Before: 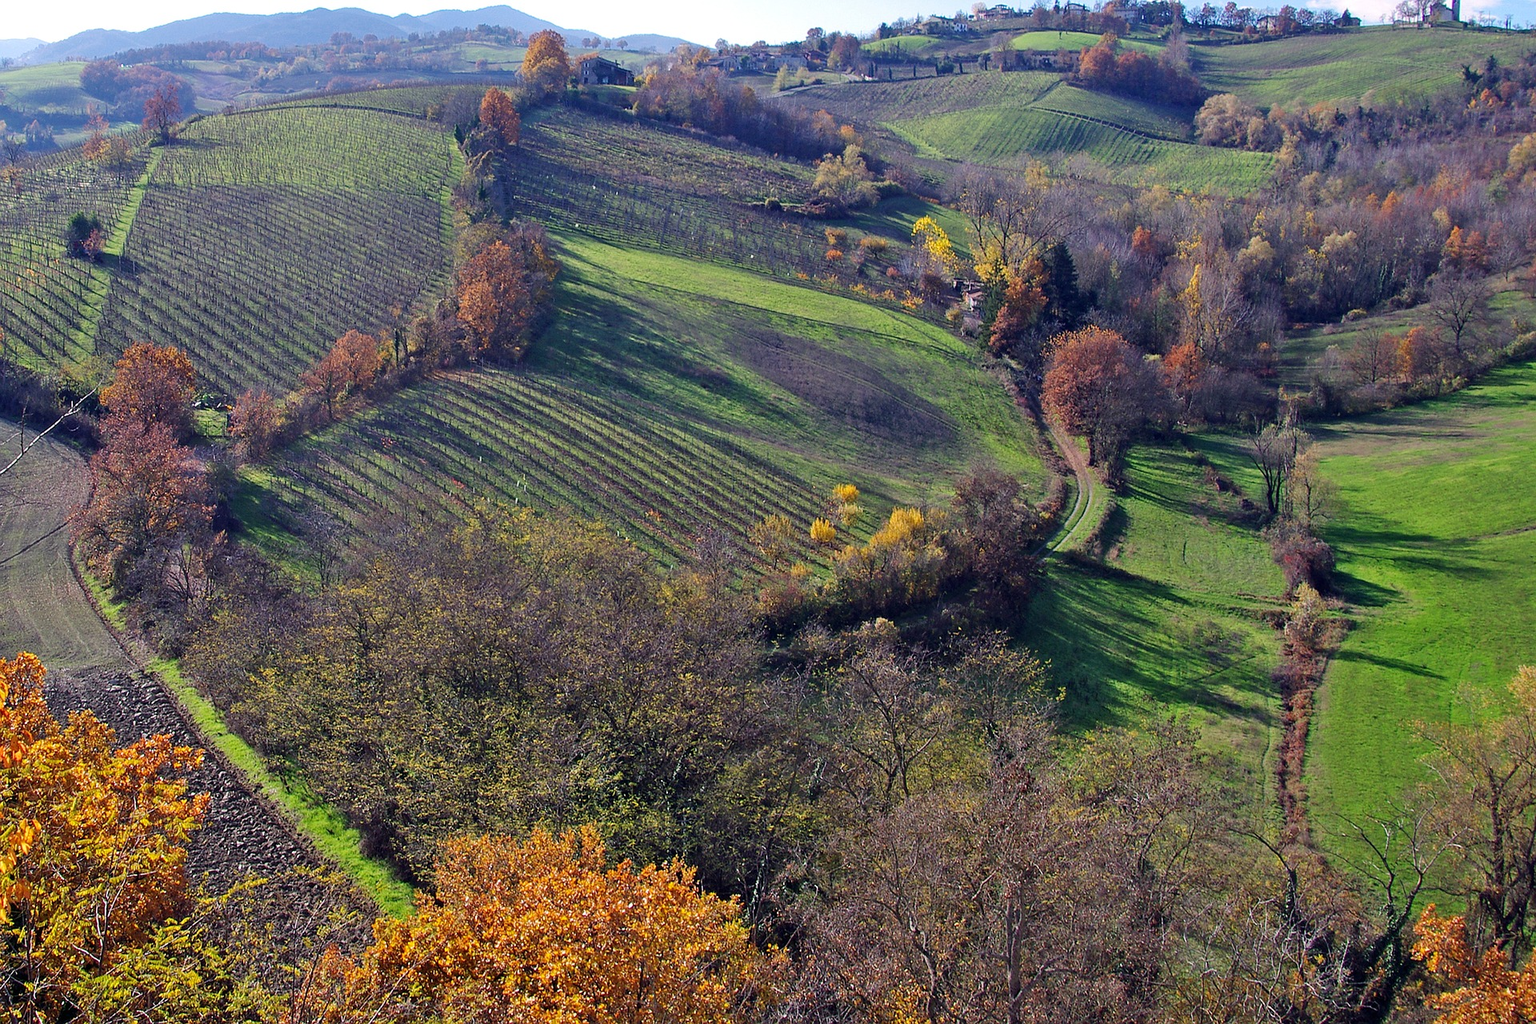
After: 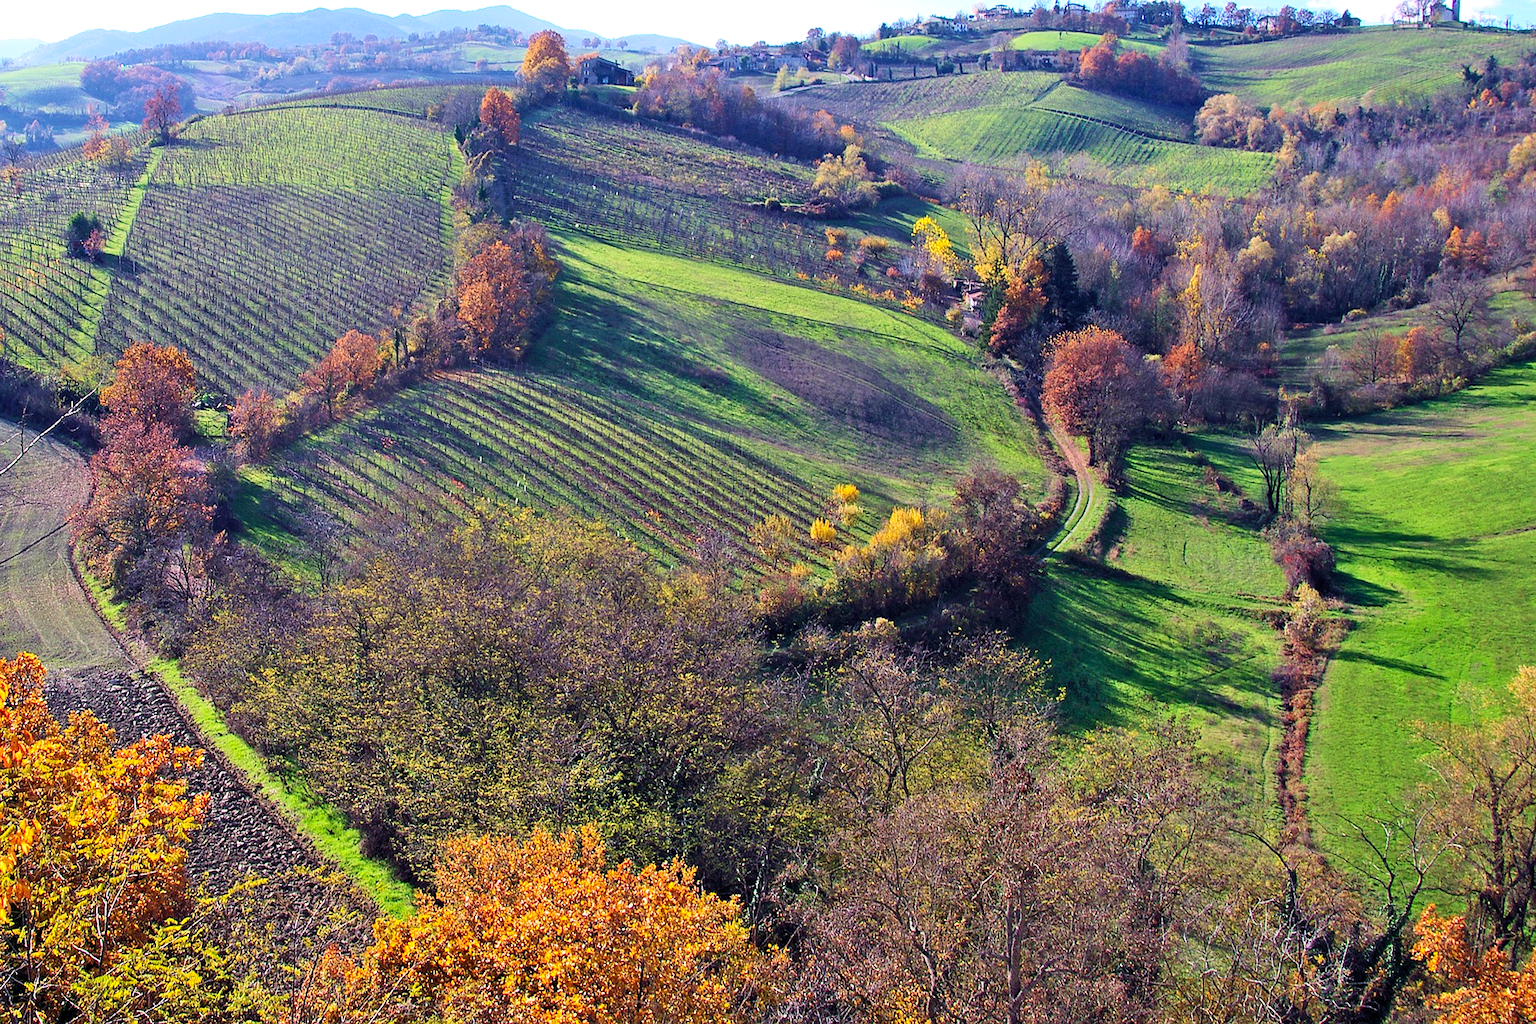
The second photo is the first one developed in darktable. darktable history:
velvia: on, module defaults
levels: levels [0.016, 0.492, 0.969]
contrast brightness saturation: contrast 0.203, brightness 0.162, saturation 0.216
